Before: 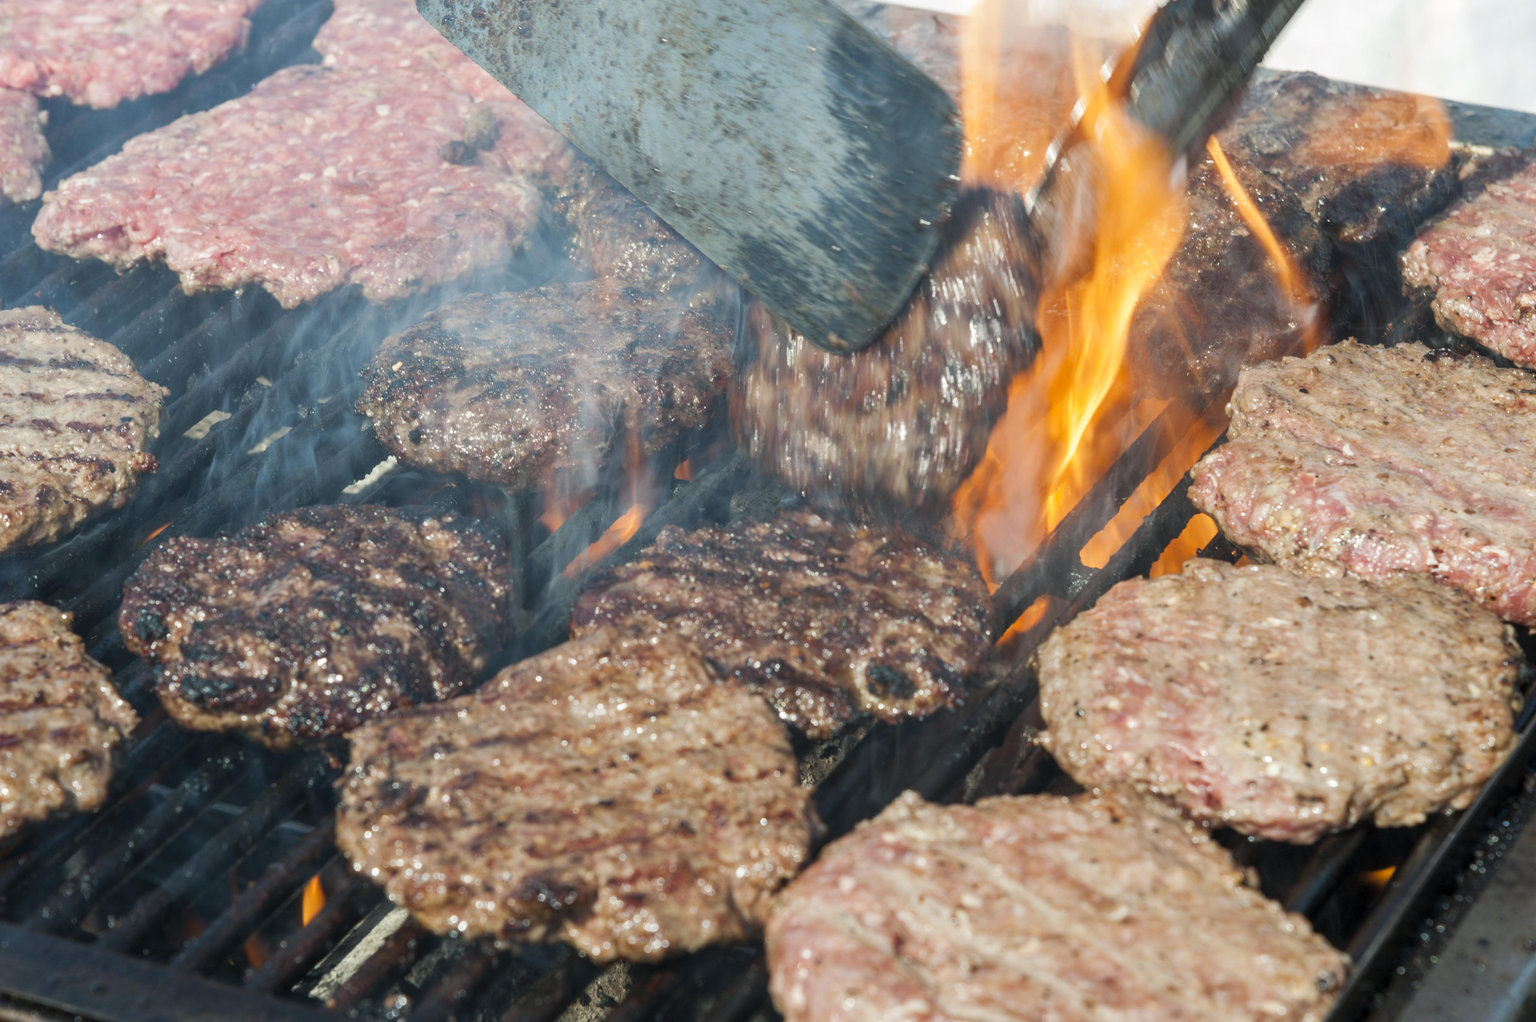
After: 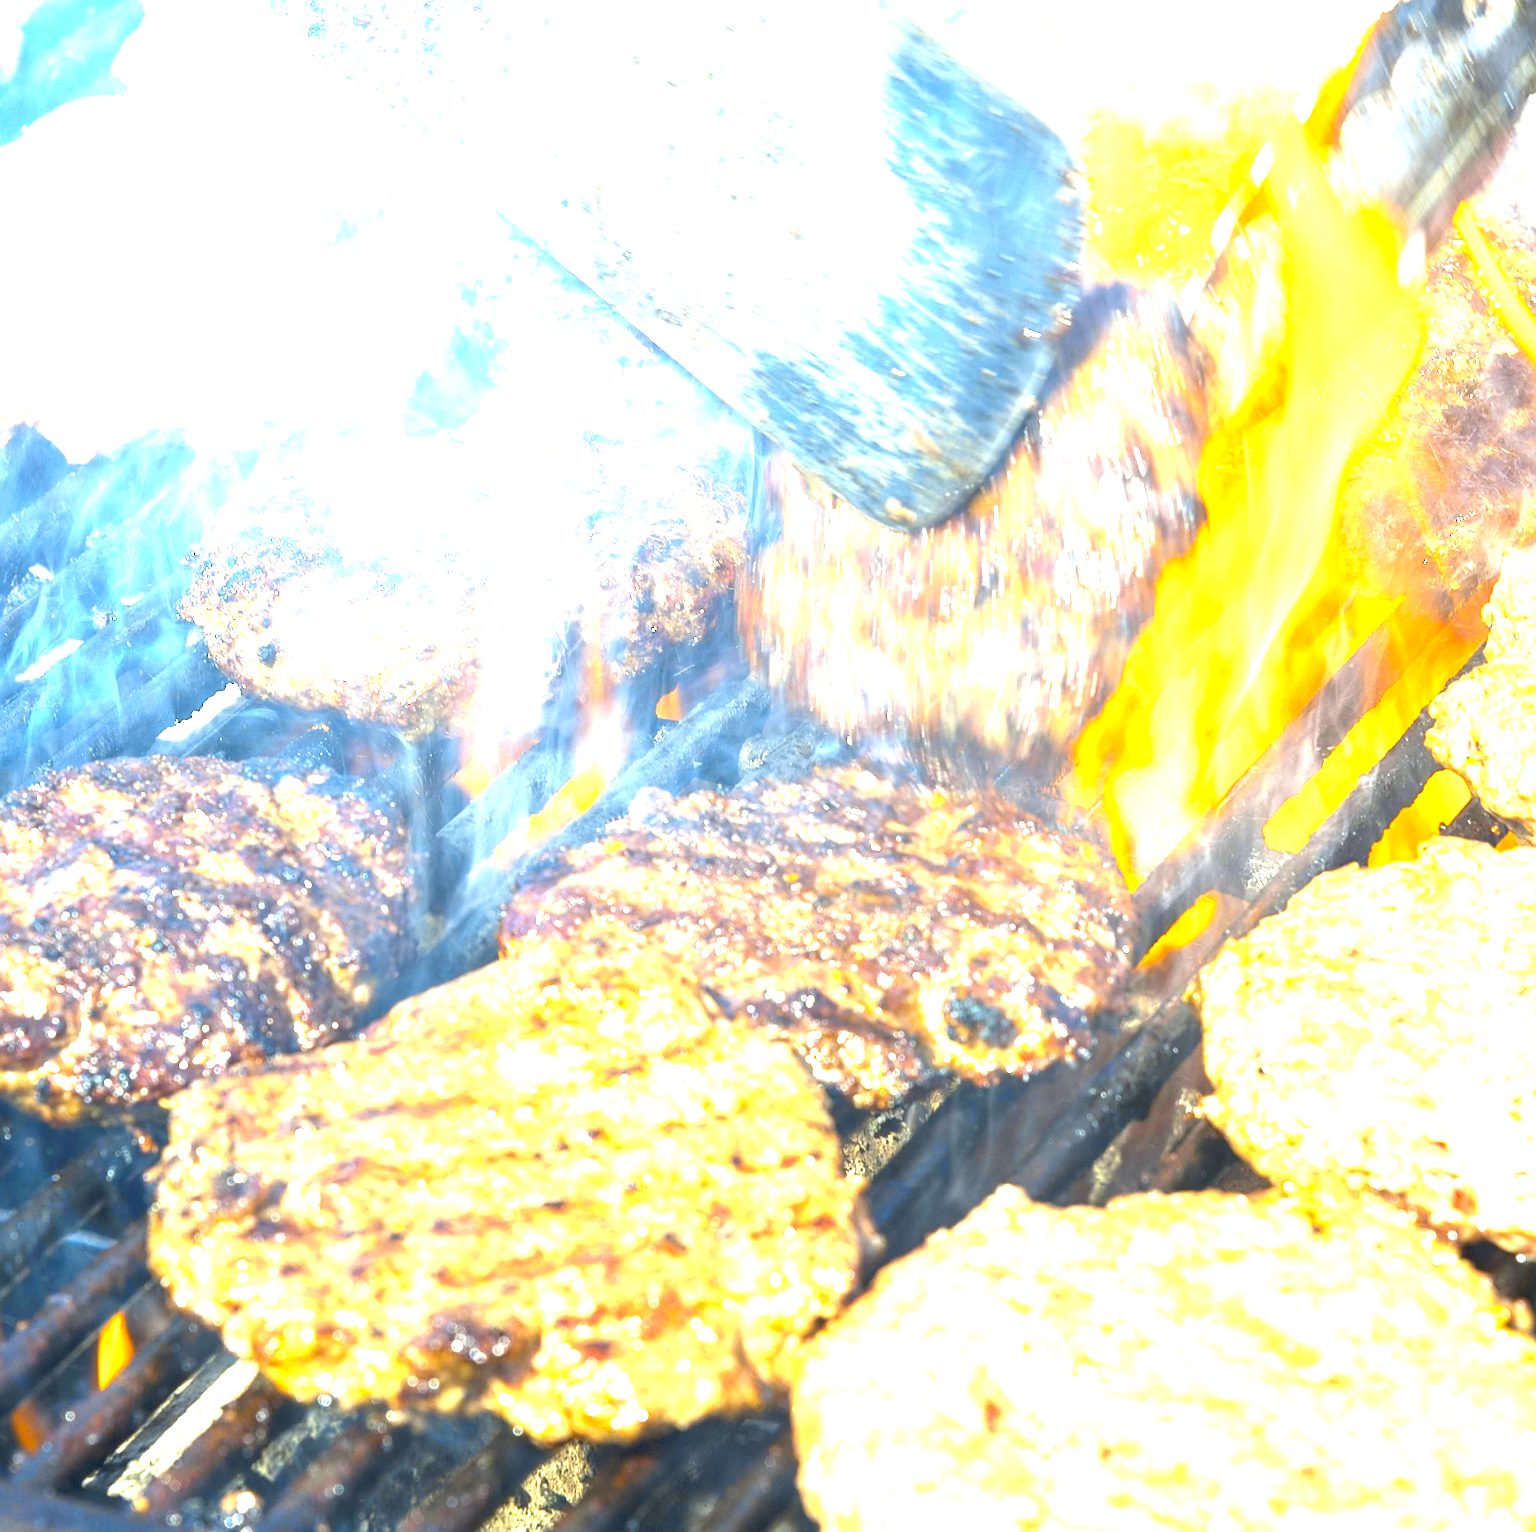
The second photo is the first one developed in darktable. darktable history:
exposure: black level correction 0.001, exposure 2.607 EV, compensate exposure bias true, compensate highlight preservation false
crop and rotate: left 15.446%, right 17.836%
sharpen: radius 2.676, amount 0.669
color contrast: green-magenta contrast 1.12, blue-yellow contrast 1.95, unbound 0
